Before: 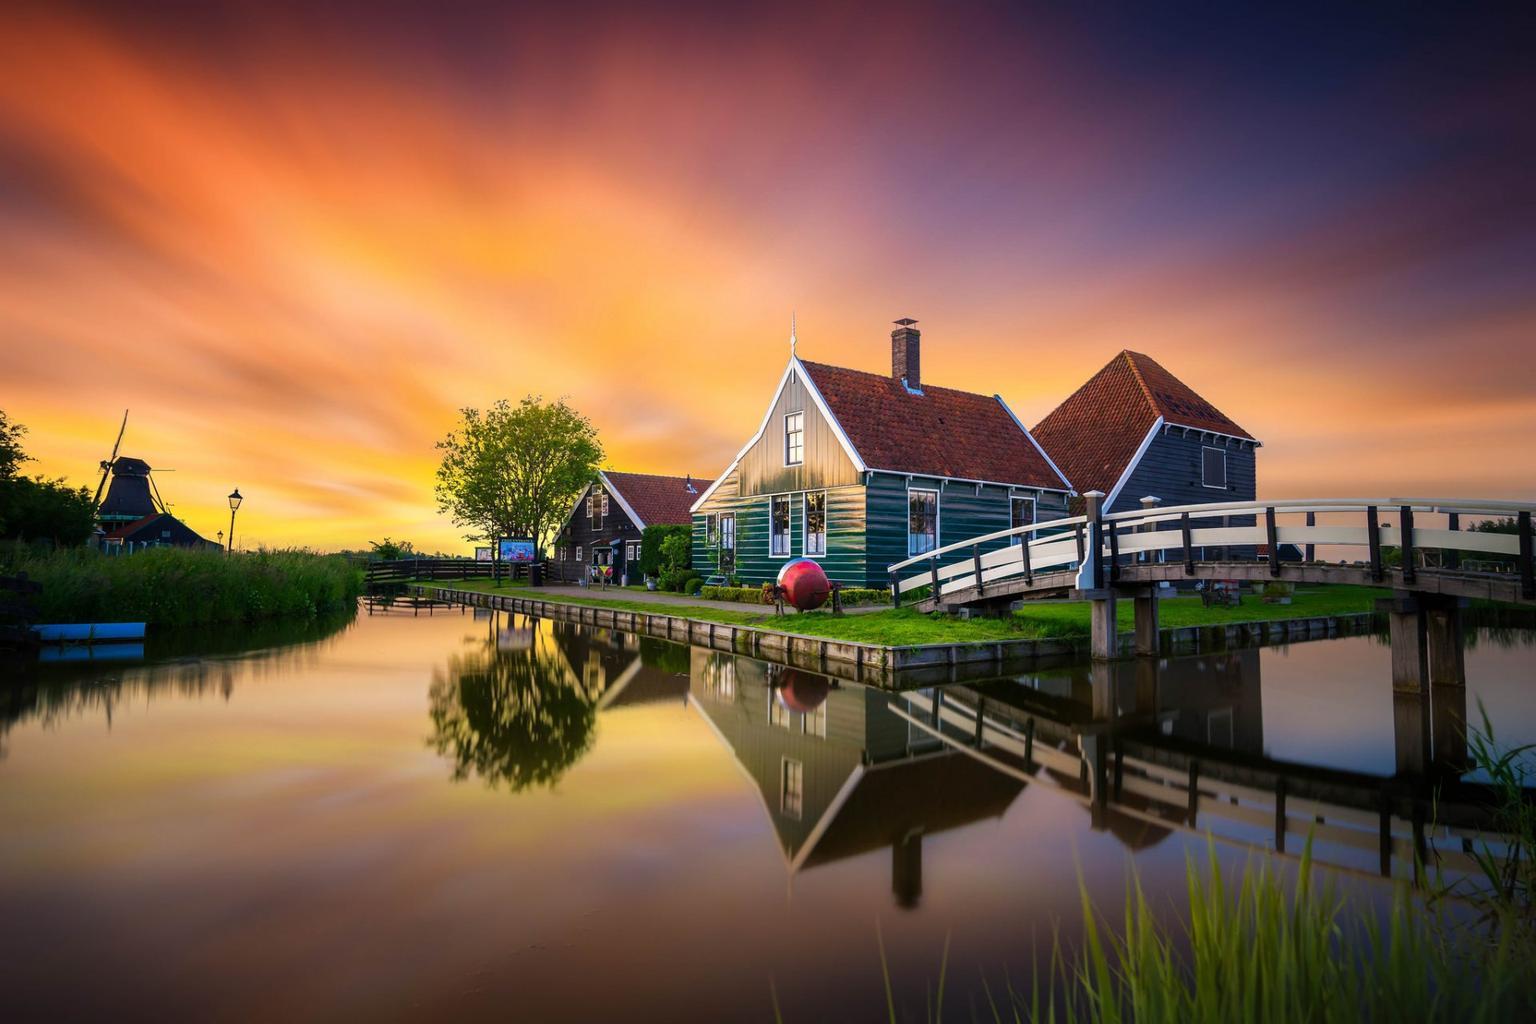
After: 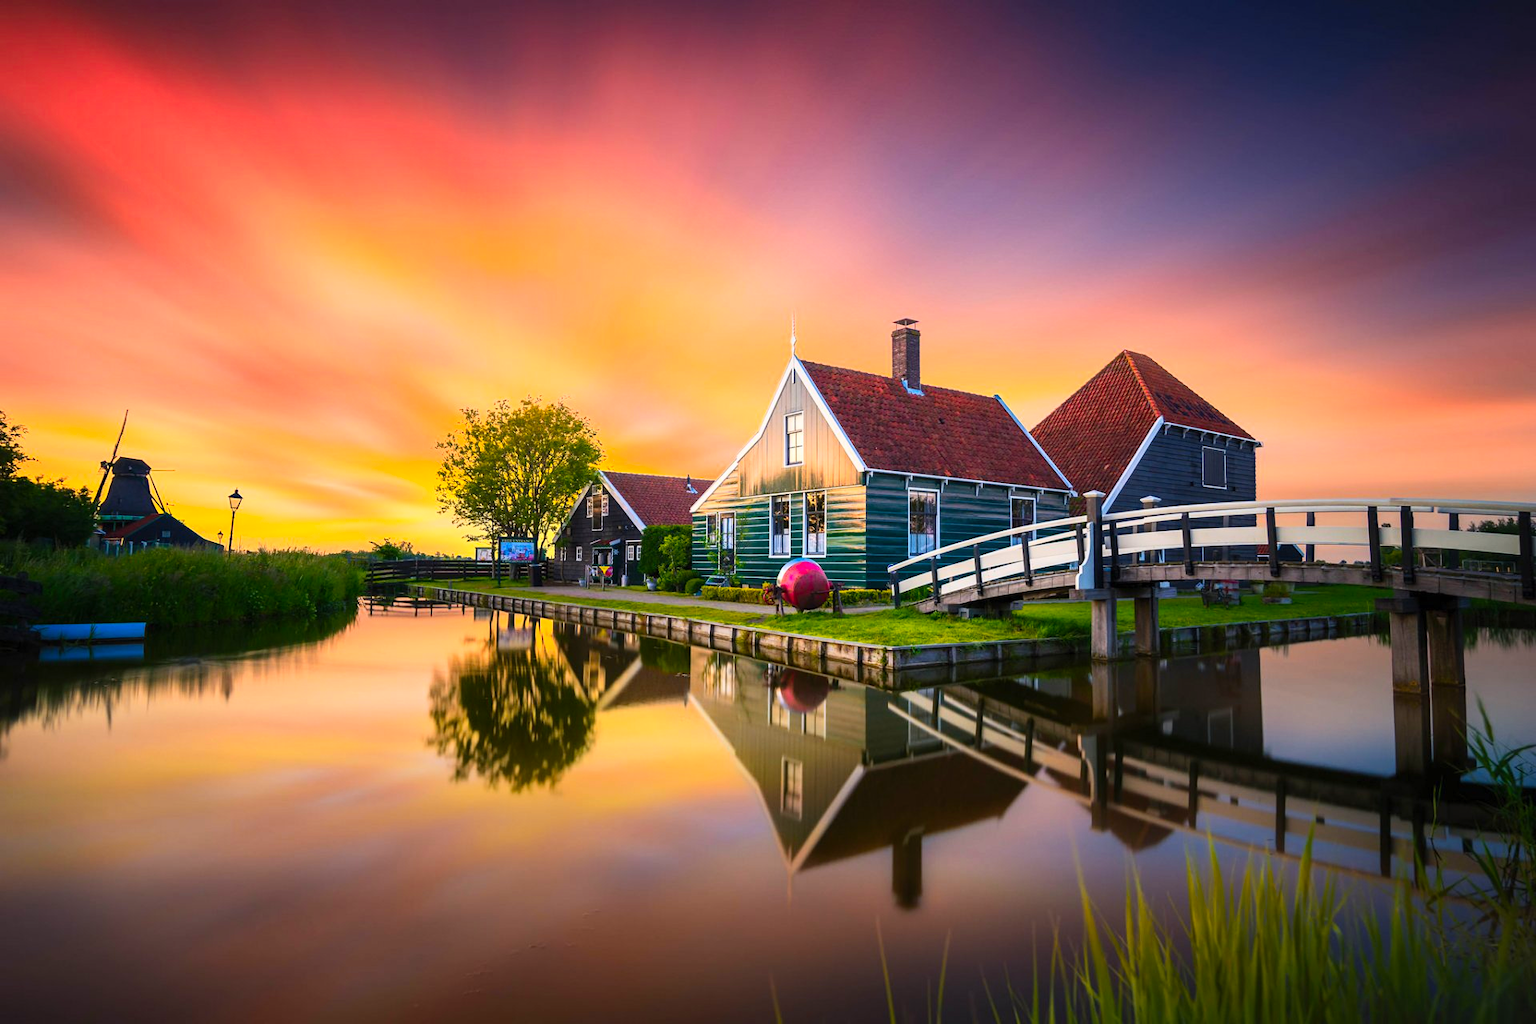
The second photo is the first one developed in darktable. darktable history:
color zones: curves: ch1 [(0.24, 0.629) (0.75, 0.5)]; ch2 [(0.255, 0.454) (0.745, 0.491)]
contrast brightness saturation: contrast 0.197, brightness 0.142, saturation 0.138
